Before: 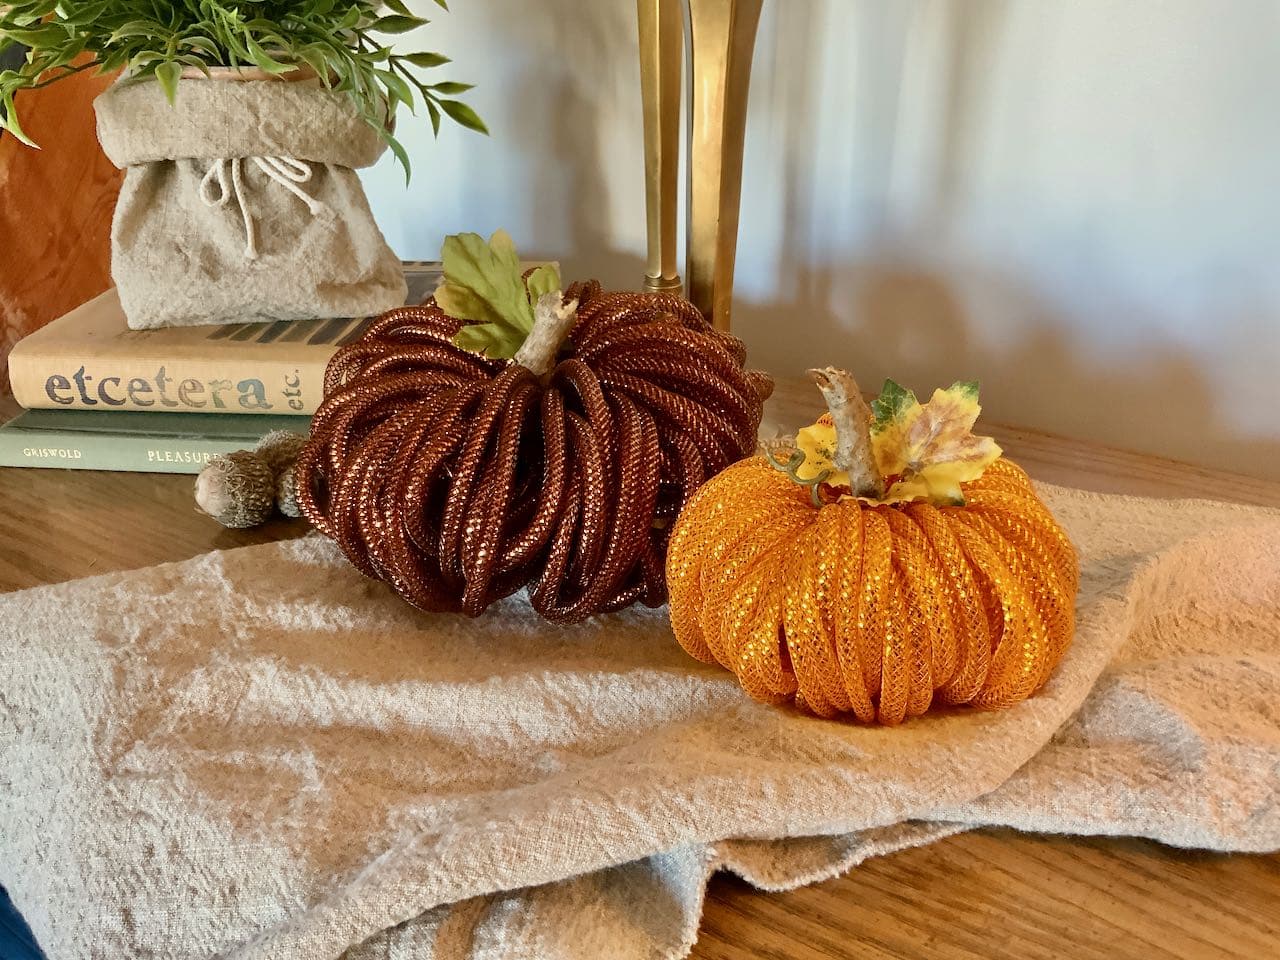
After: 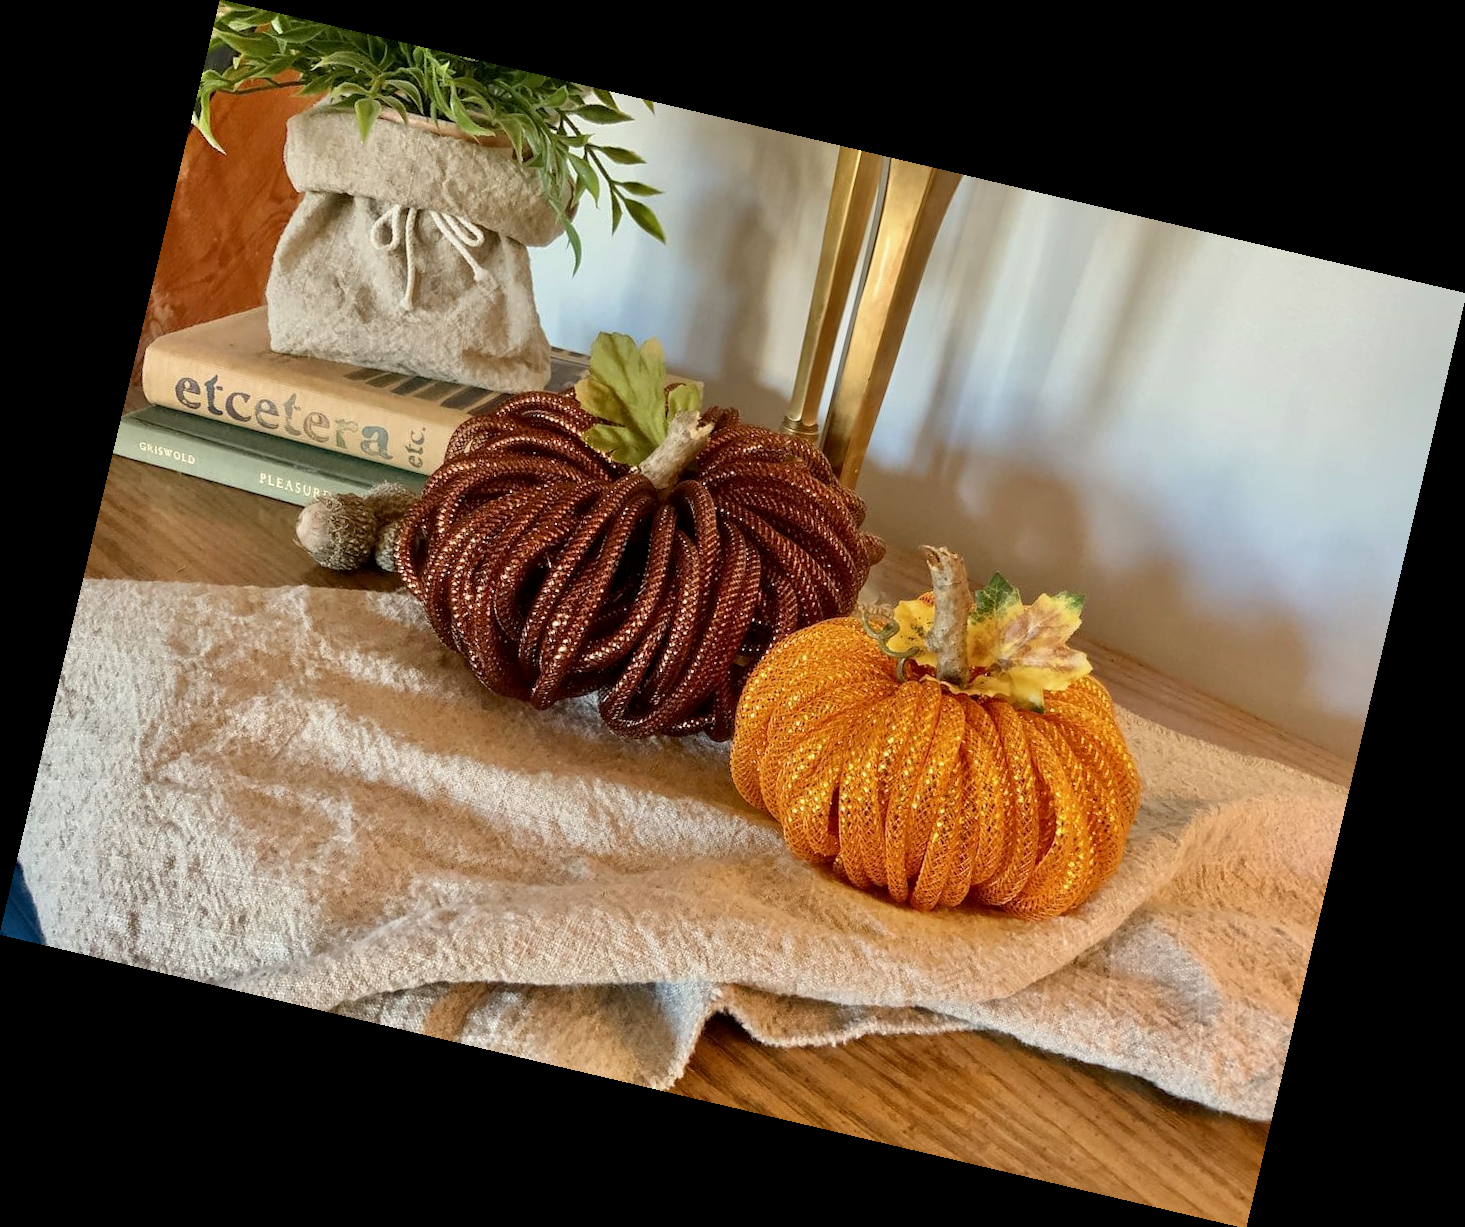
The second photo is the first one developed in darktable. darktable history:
local contrast: highlights 100%, shadows 100%, detail 120%, midtone range 0.2
rotate and perspective: rotation 13.27°, automatic cropping off
